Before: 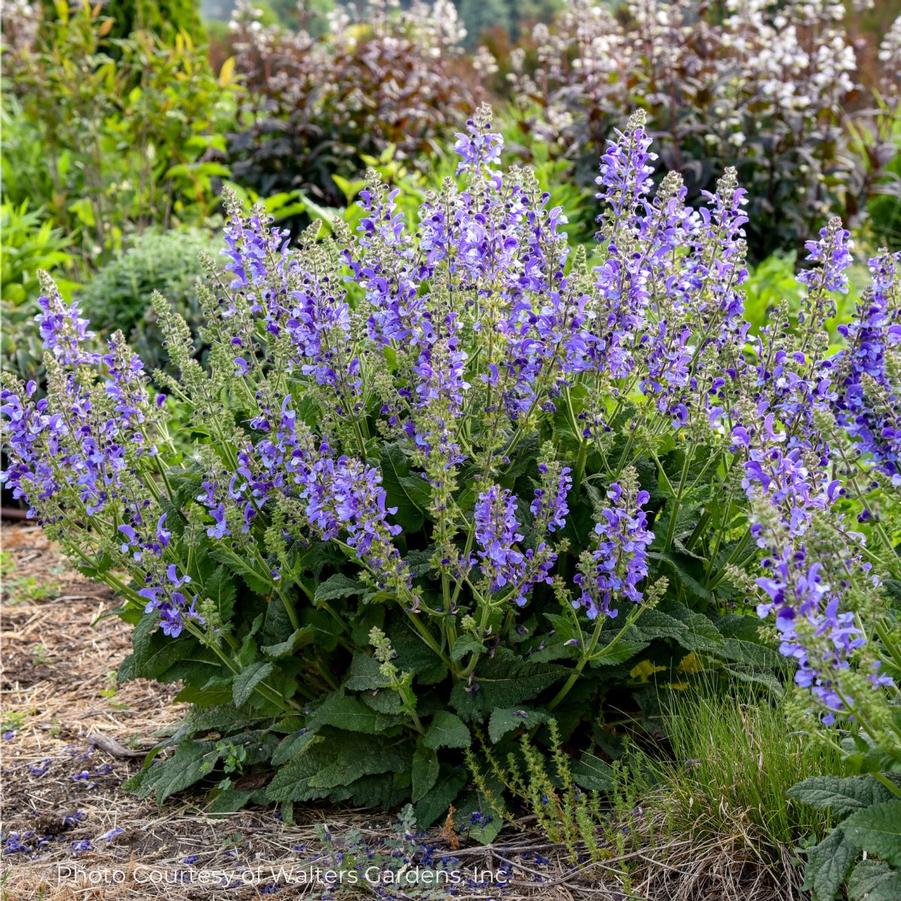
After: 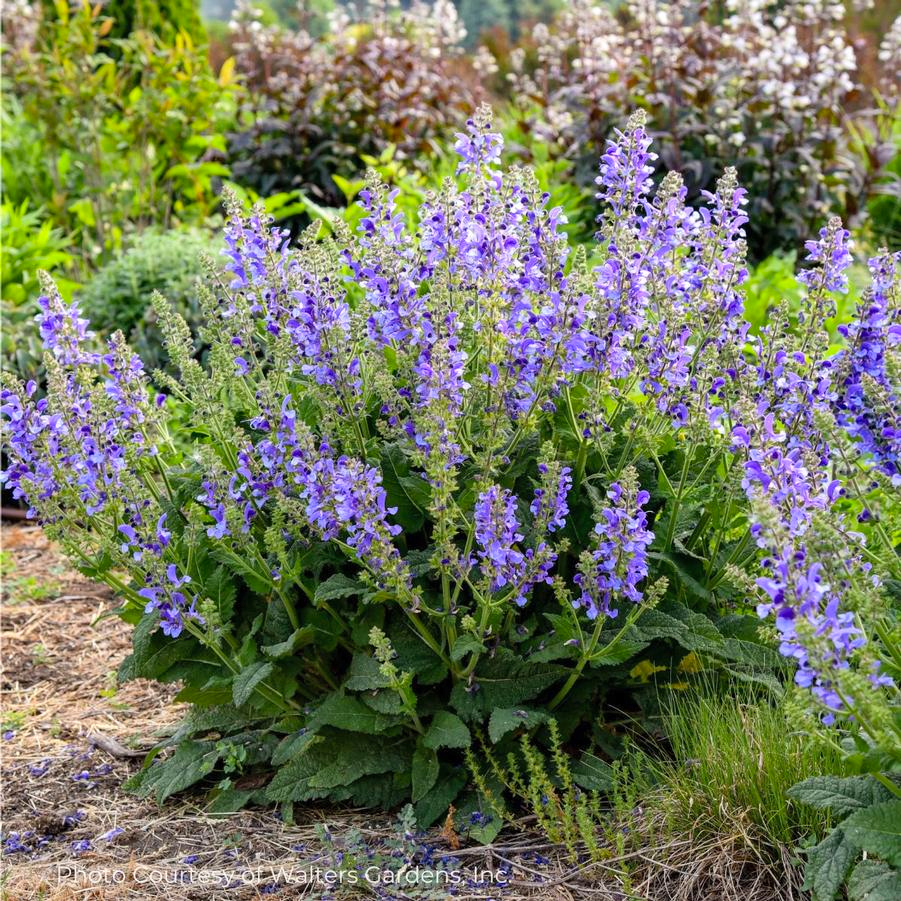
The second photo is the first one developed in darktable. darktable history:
contrast brightness saturation: contrast 0.072, brightness 0.071, saturation 0.175
